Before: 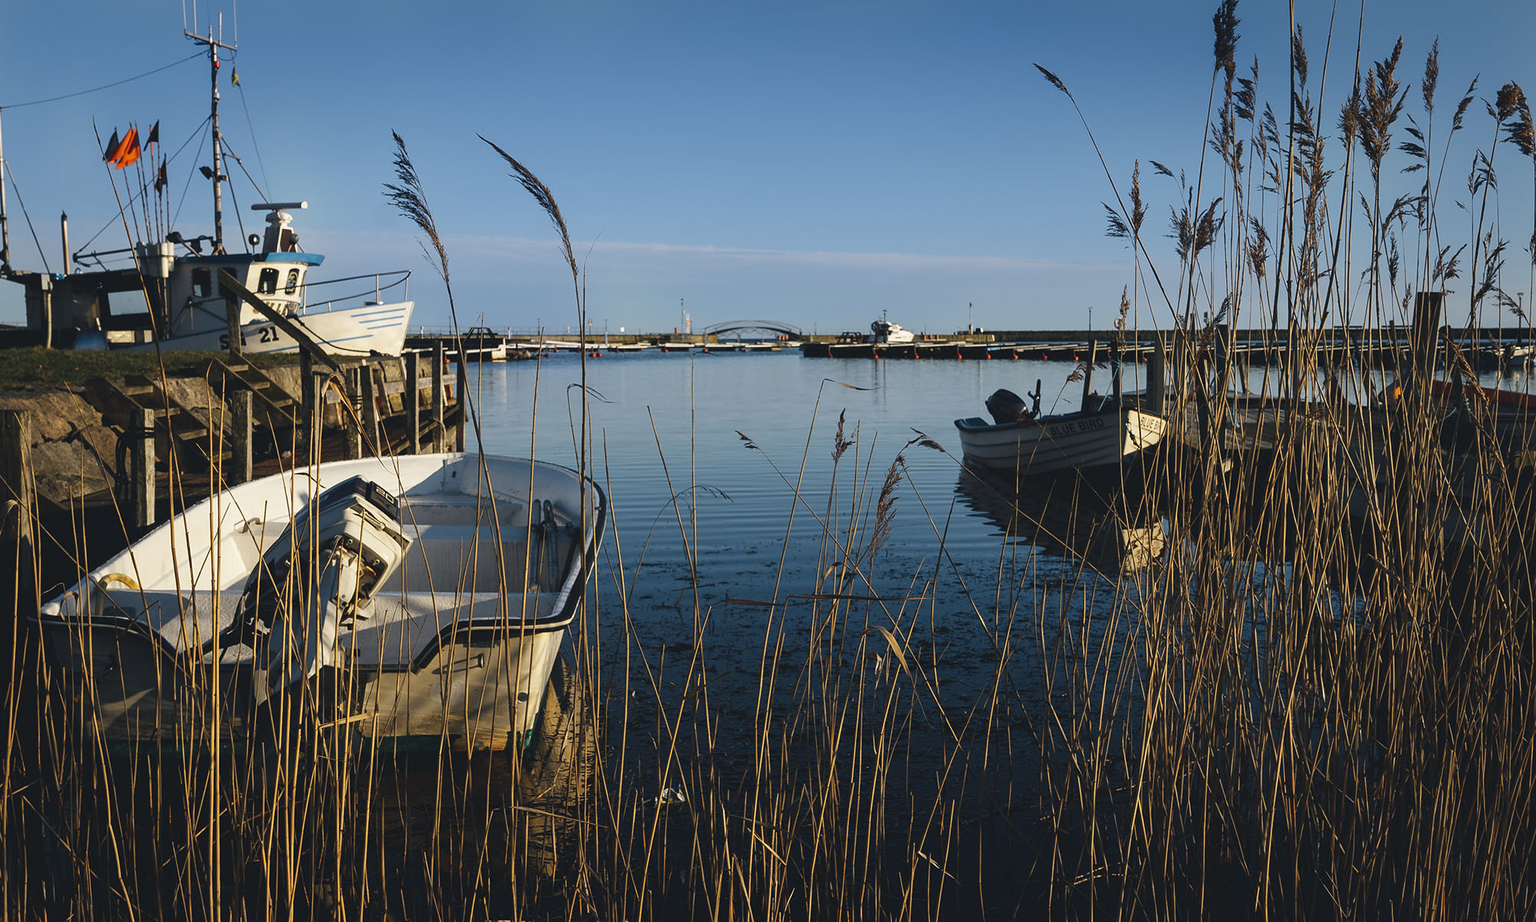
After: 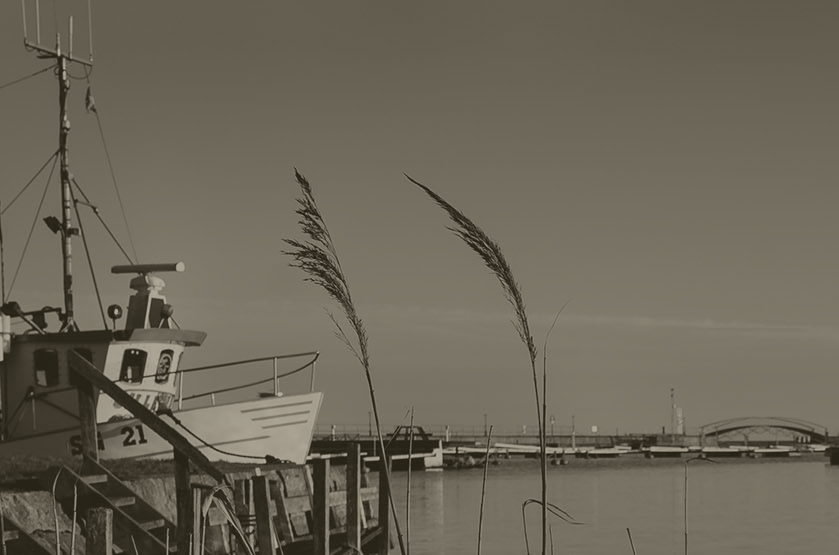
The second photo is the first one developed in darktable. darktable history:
crop and rotate: left 10.817%, top 0.062%, right 47.194%, bottom 53.626%
colorize: hue 41.44°, saturation 22%, source mix 60%, lightness 10.61%
